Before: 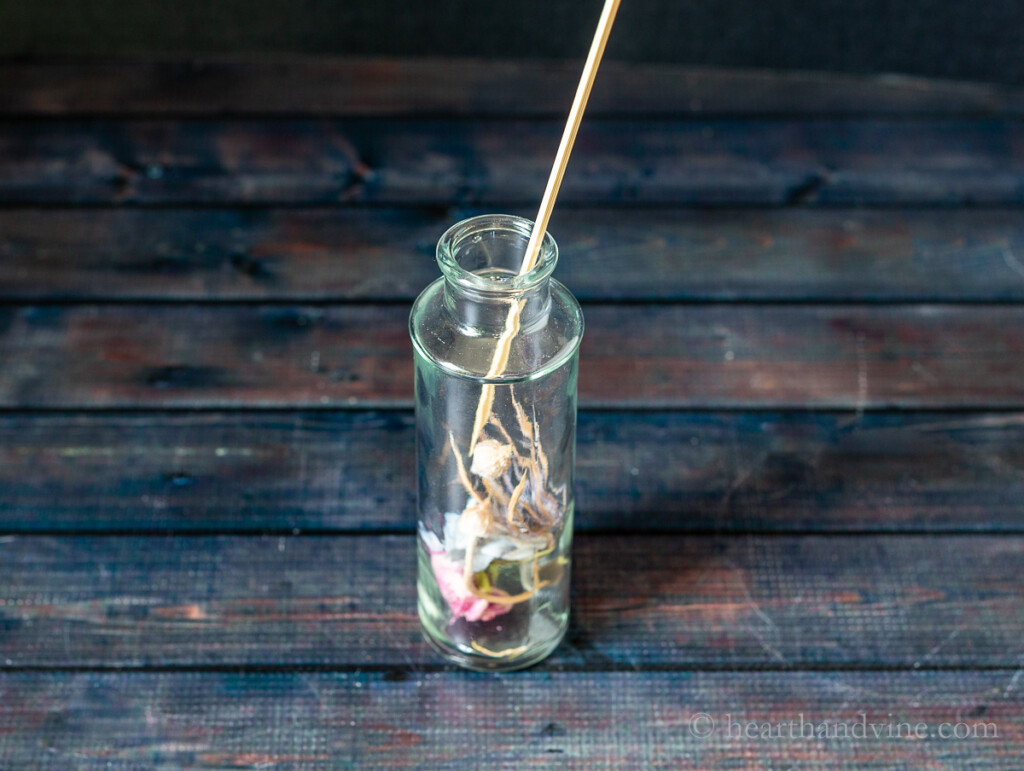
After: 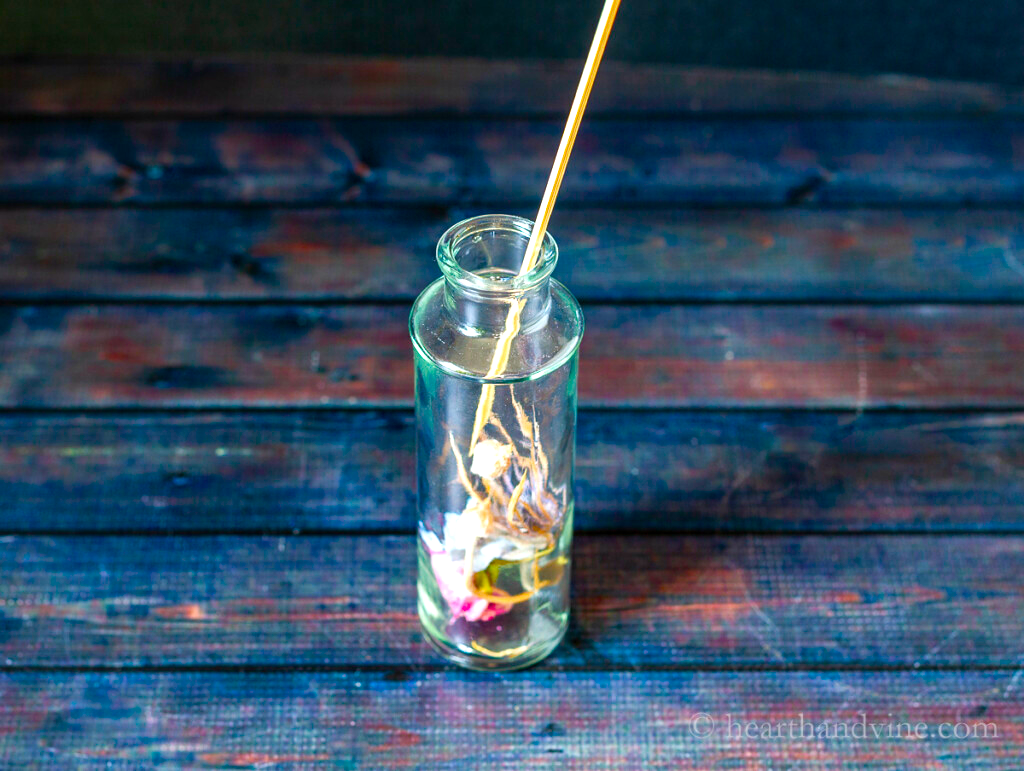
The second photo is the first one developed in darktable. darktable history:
color balance rgb: linear chroma grading › shadows 10%, linear chroma grading › highlights 10%, linear chroma grading › global chroma 15%, linear chroma grading › mid-tones 15%, perceptual saturation grading › global saturation 40%, perceptual saturation grading › highlights -25%, perceptual saturation grading › mid-tones 35%, perceptual saturation grading › shadows 35%, perceptual brilliance grading › global brilliance 11.29%, global vibrance 11.29%
white balance: red 1.004, blue 1.024
